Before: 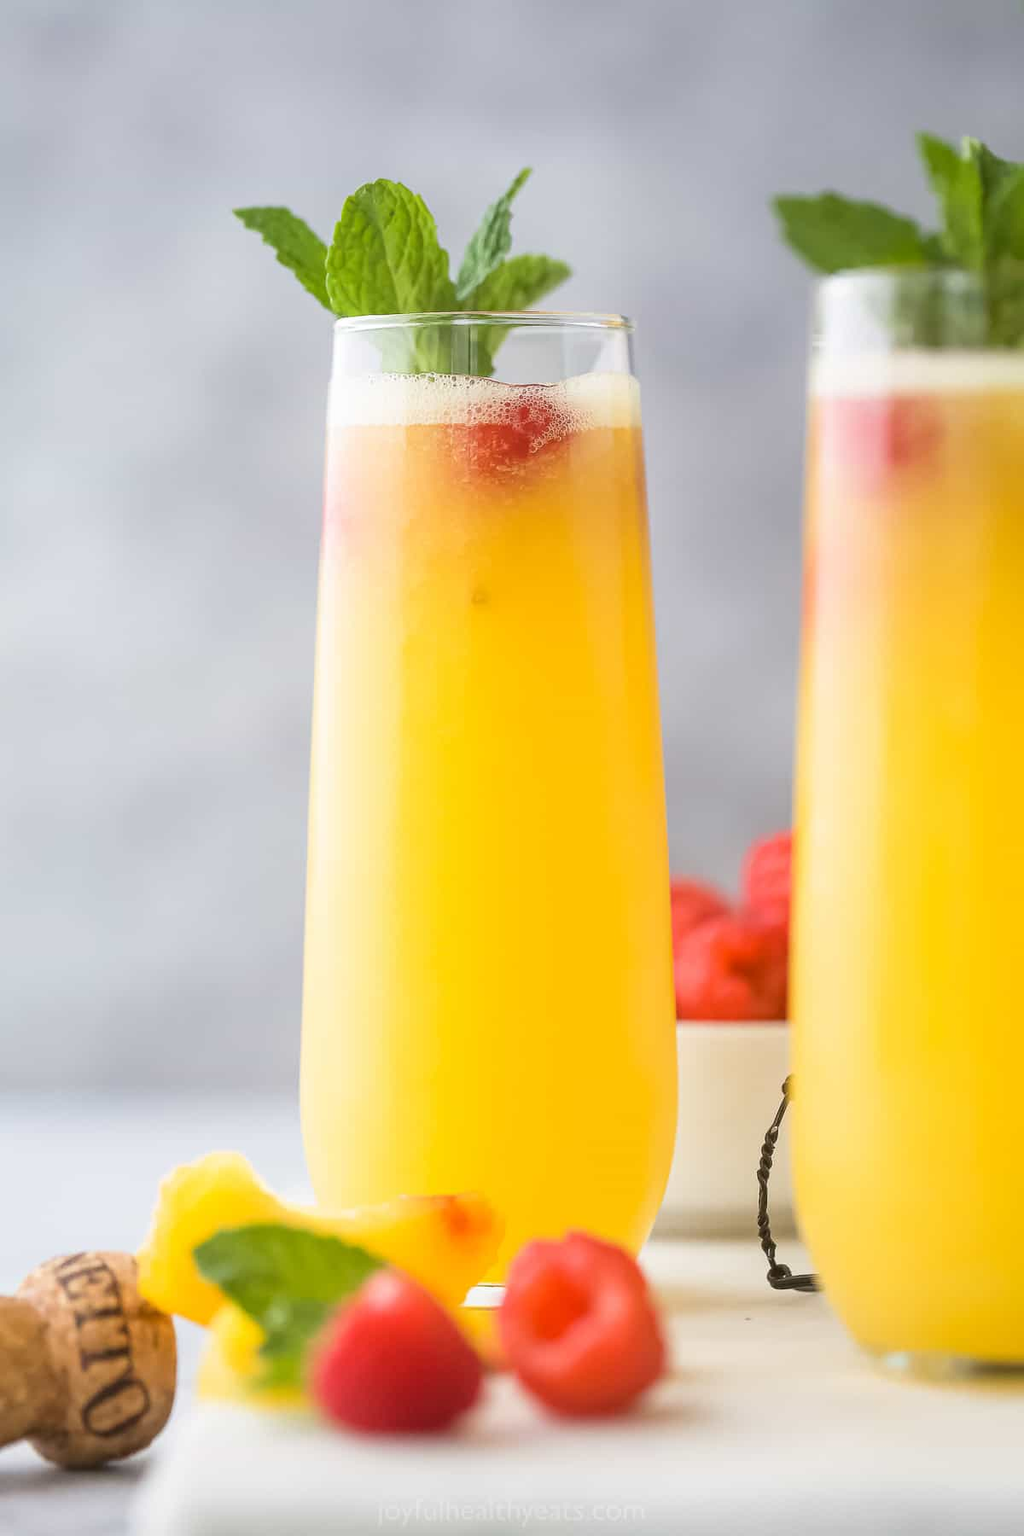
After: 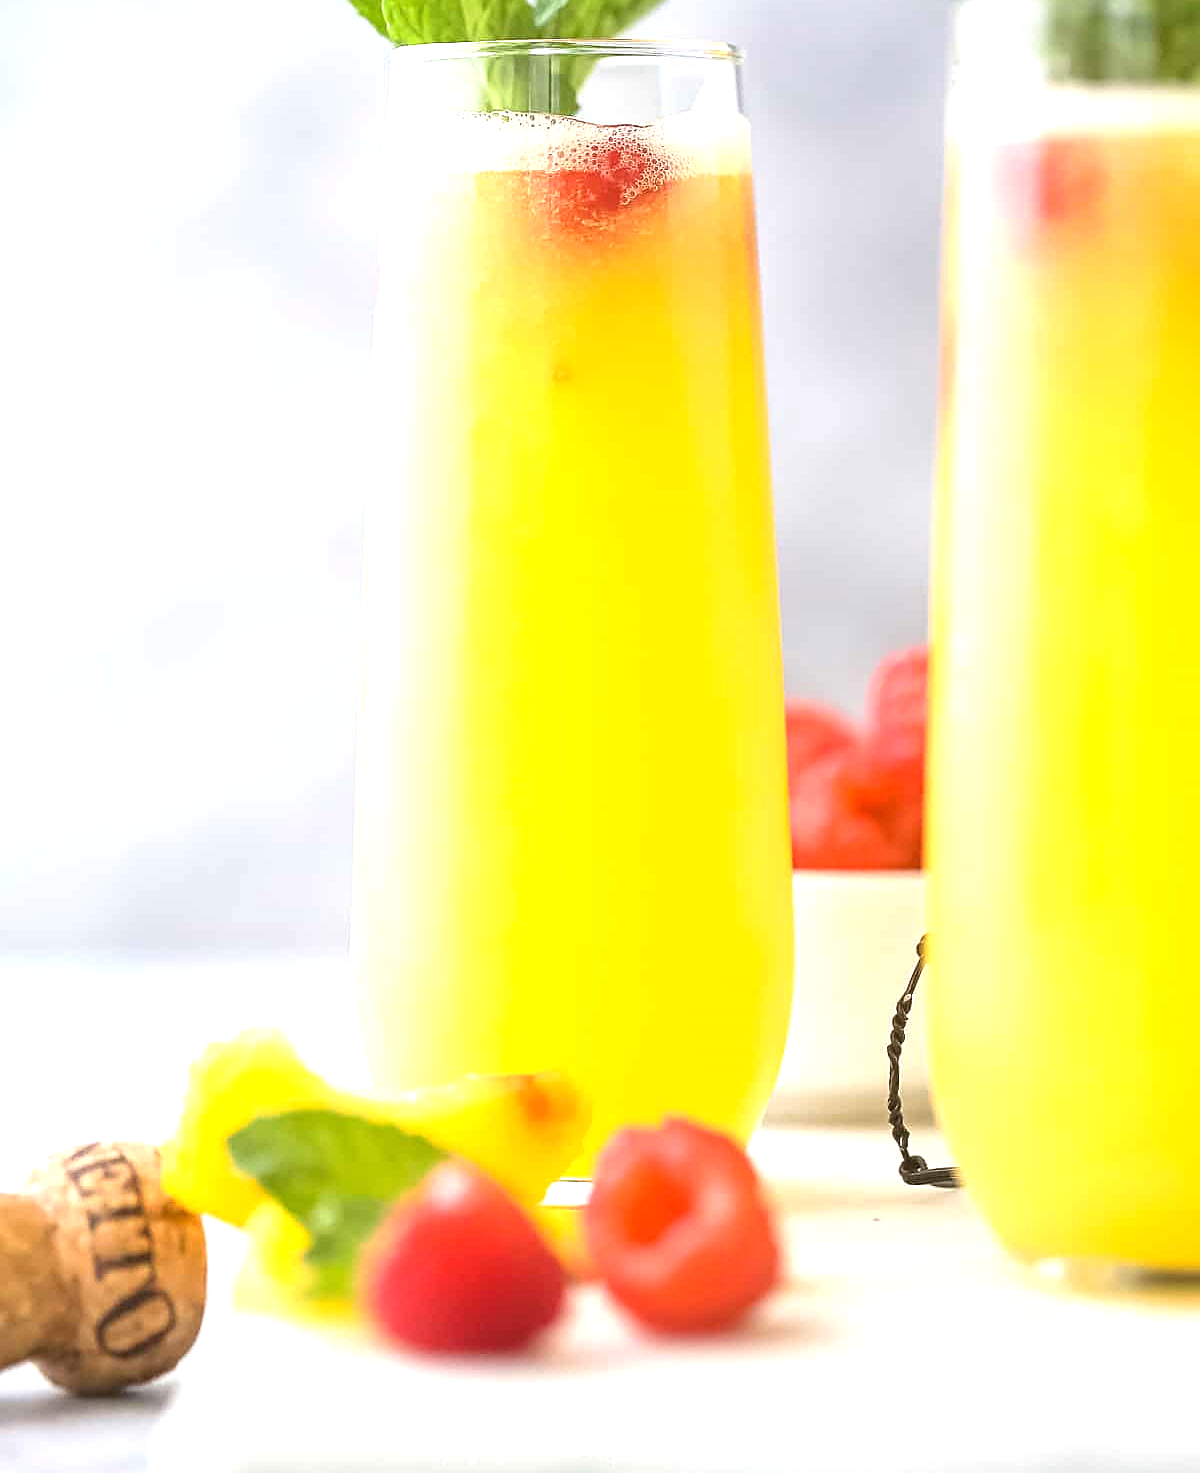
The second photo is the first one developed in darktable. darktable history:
exposure: black level correction 0, exposure 0.701 EV, compensate highlight preservation false
levels: black 8.55%, levels [0, 0.492, 0.984]
crop and rotate: top 18.136%
sharpen: on, module defaults
